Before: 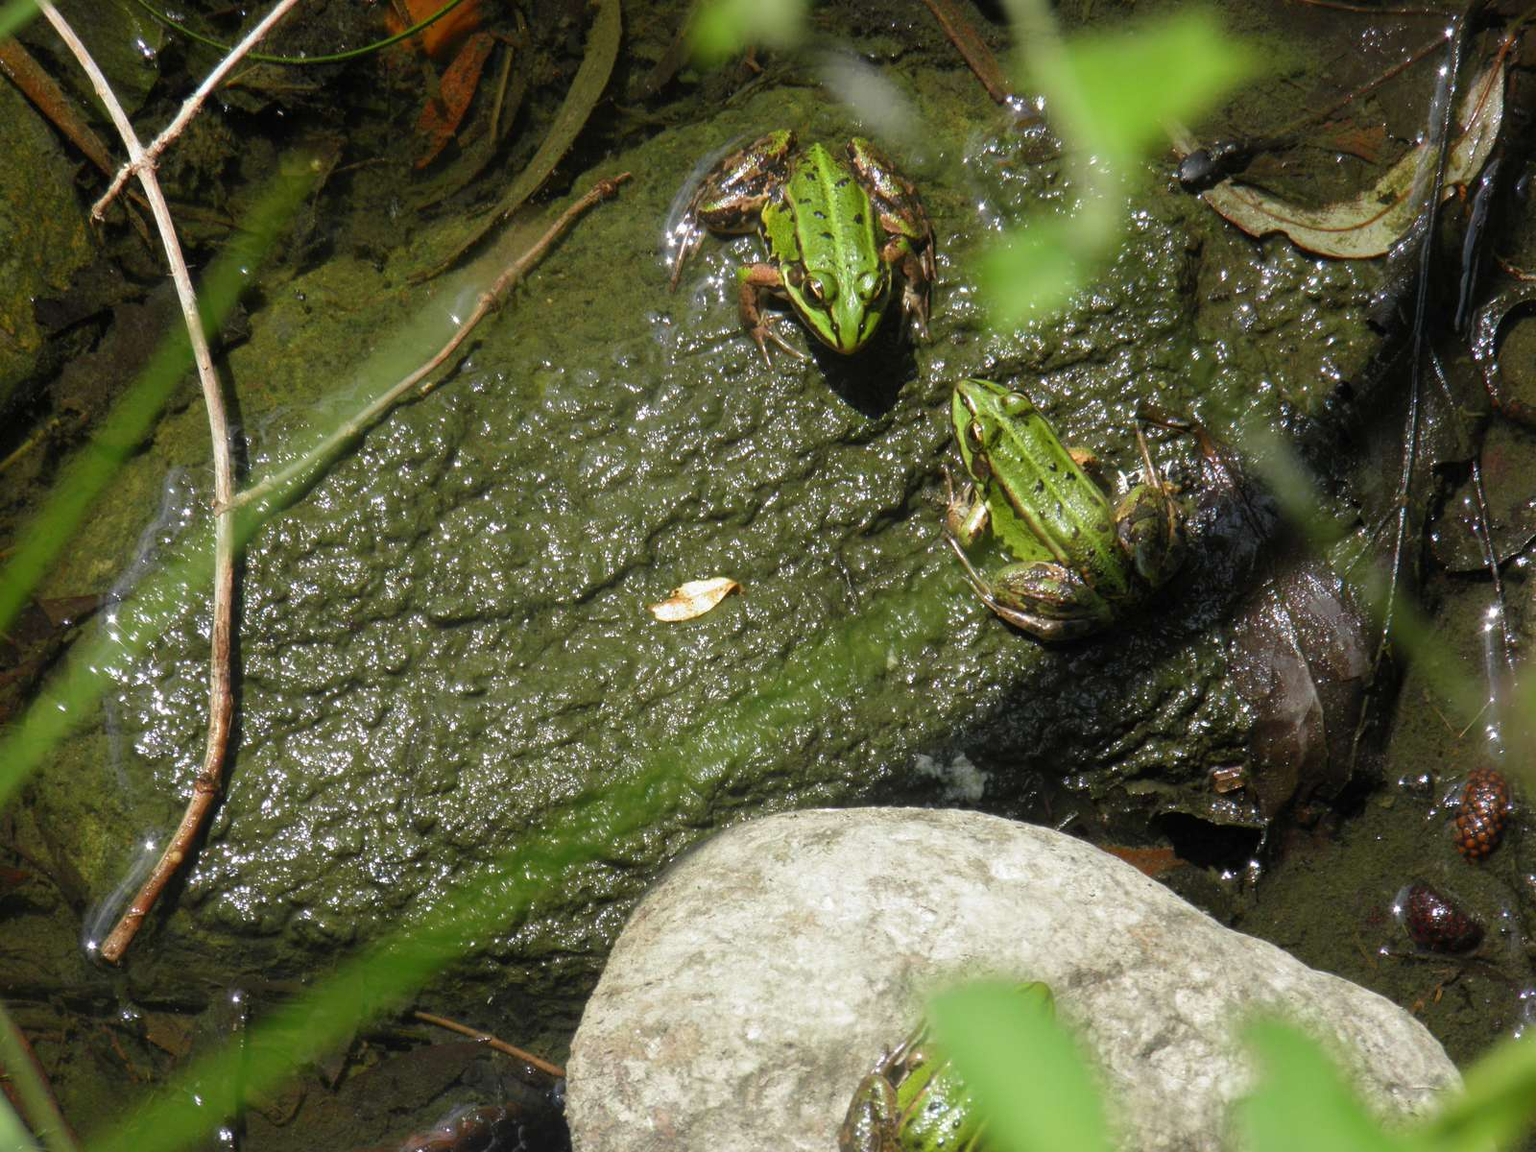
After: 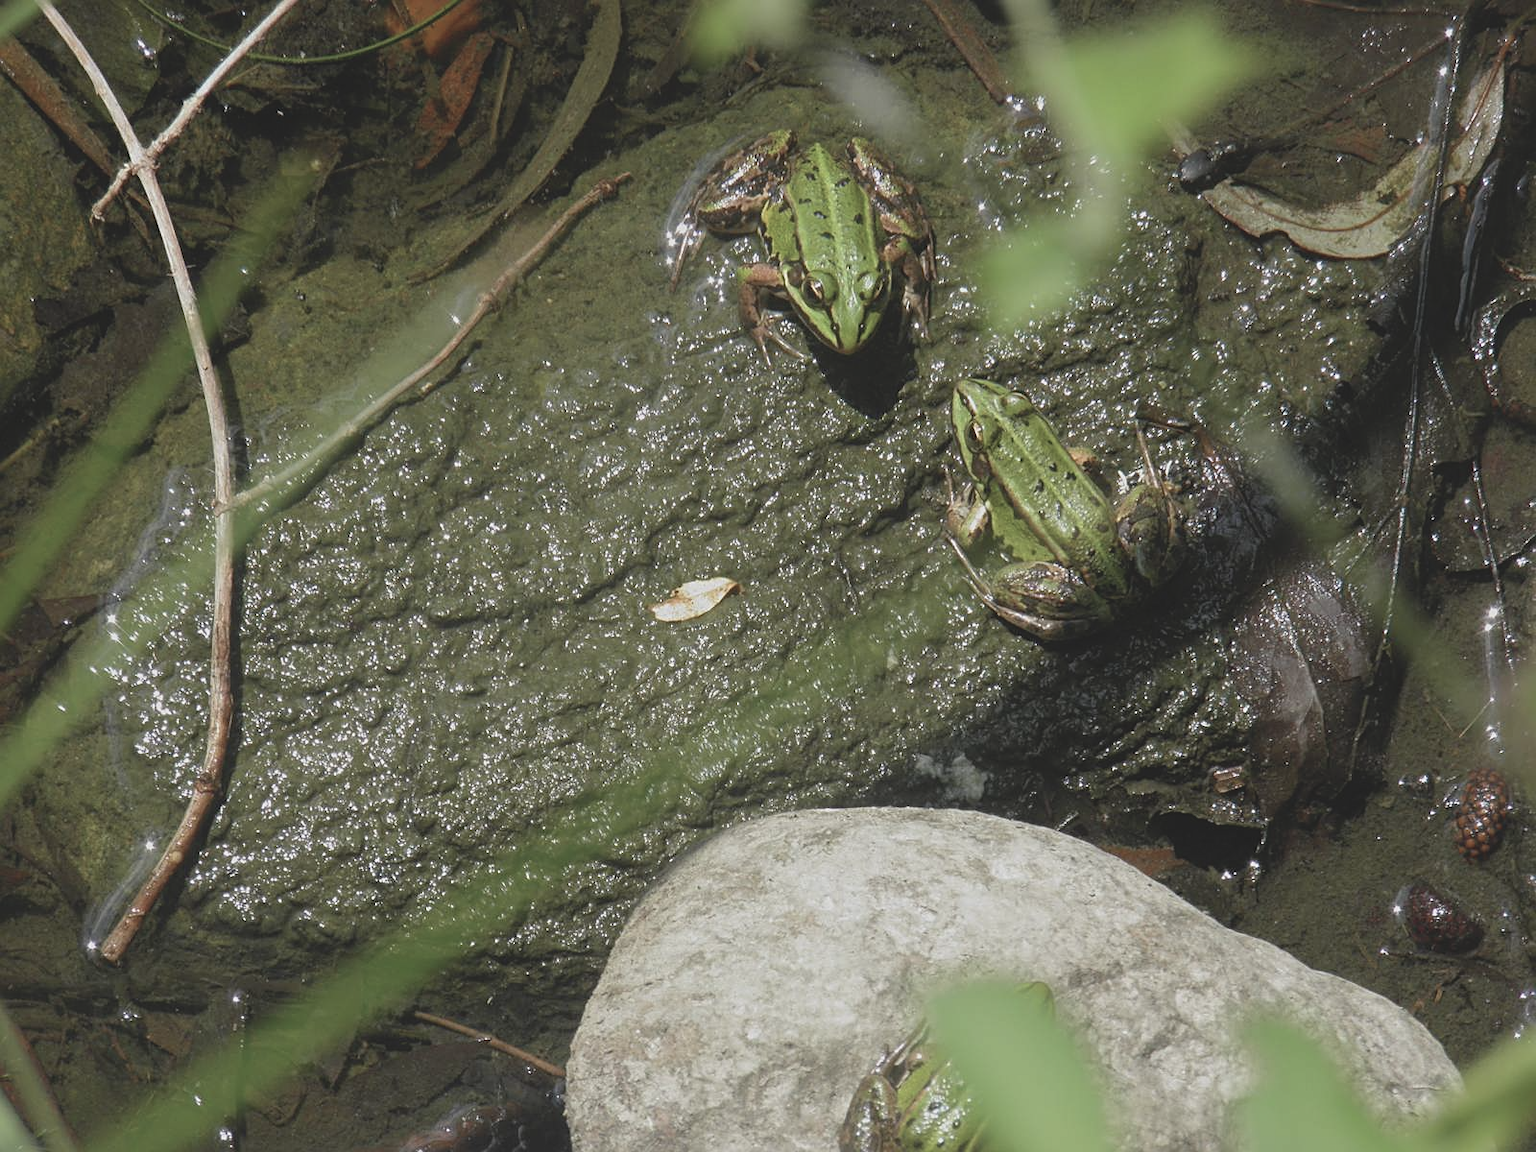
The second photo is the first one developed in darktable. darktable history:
sharpen: on, module defaults
contrast brightness saturation: contrast -0.256, saturation -0.441
